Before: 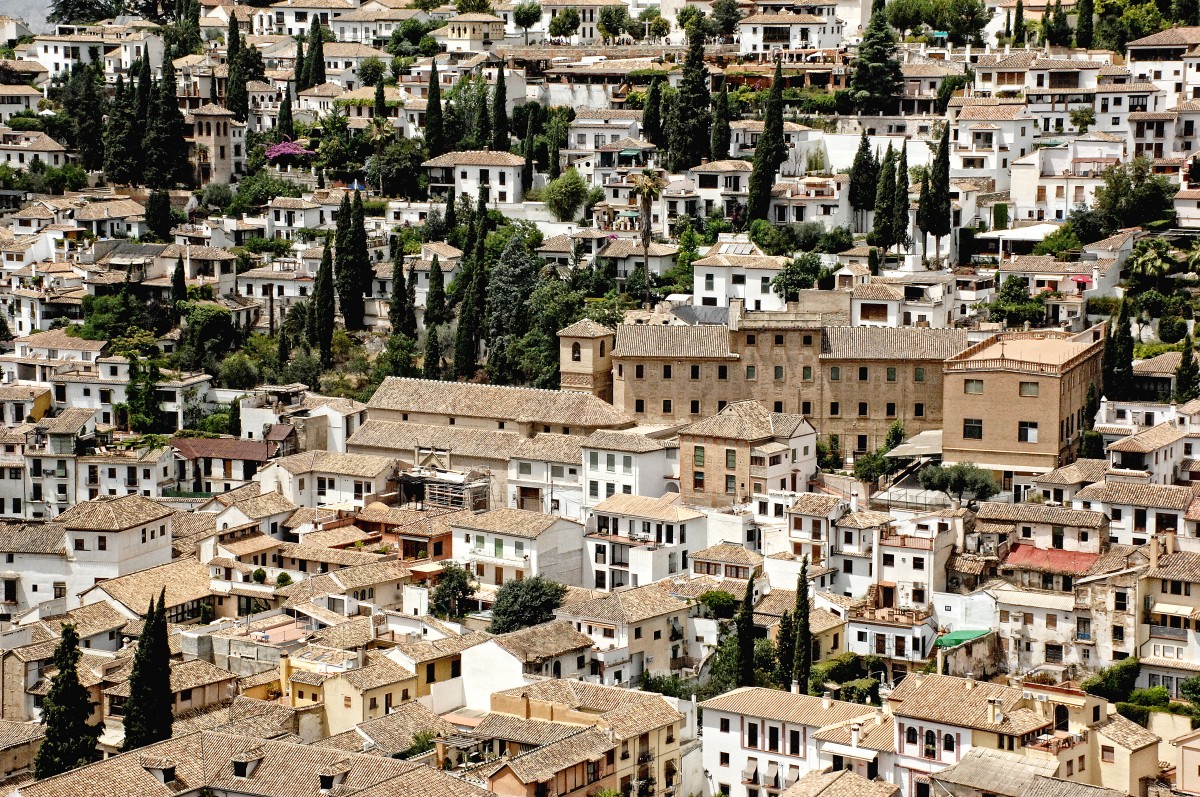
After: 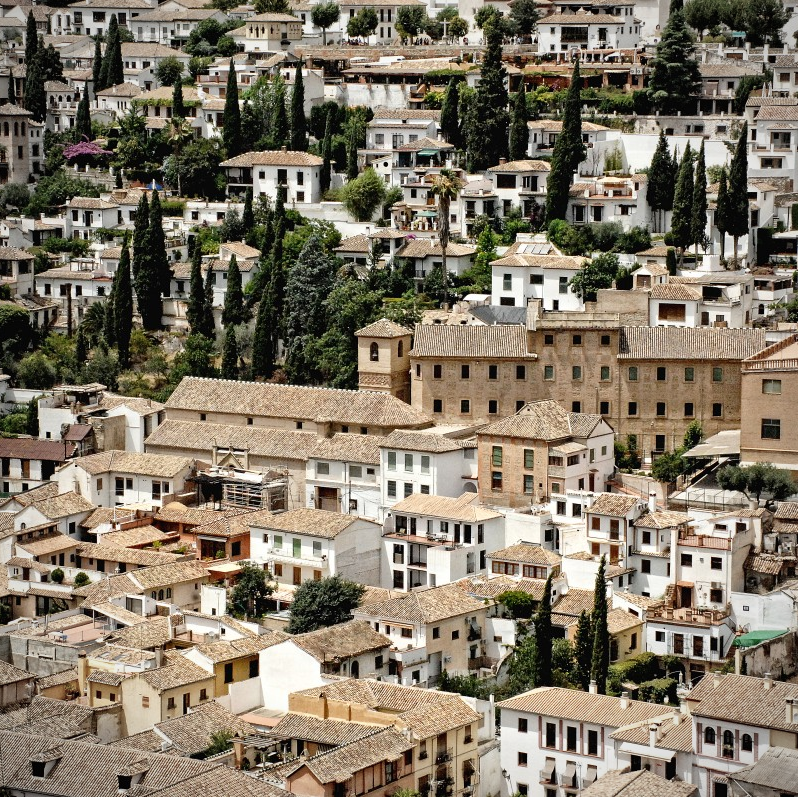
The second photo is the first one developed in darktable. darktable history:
crop: left 16.899%, right 16.556%
vignetting: fall-off radius 60.92%
